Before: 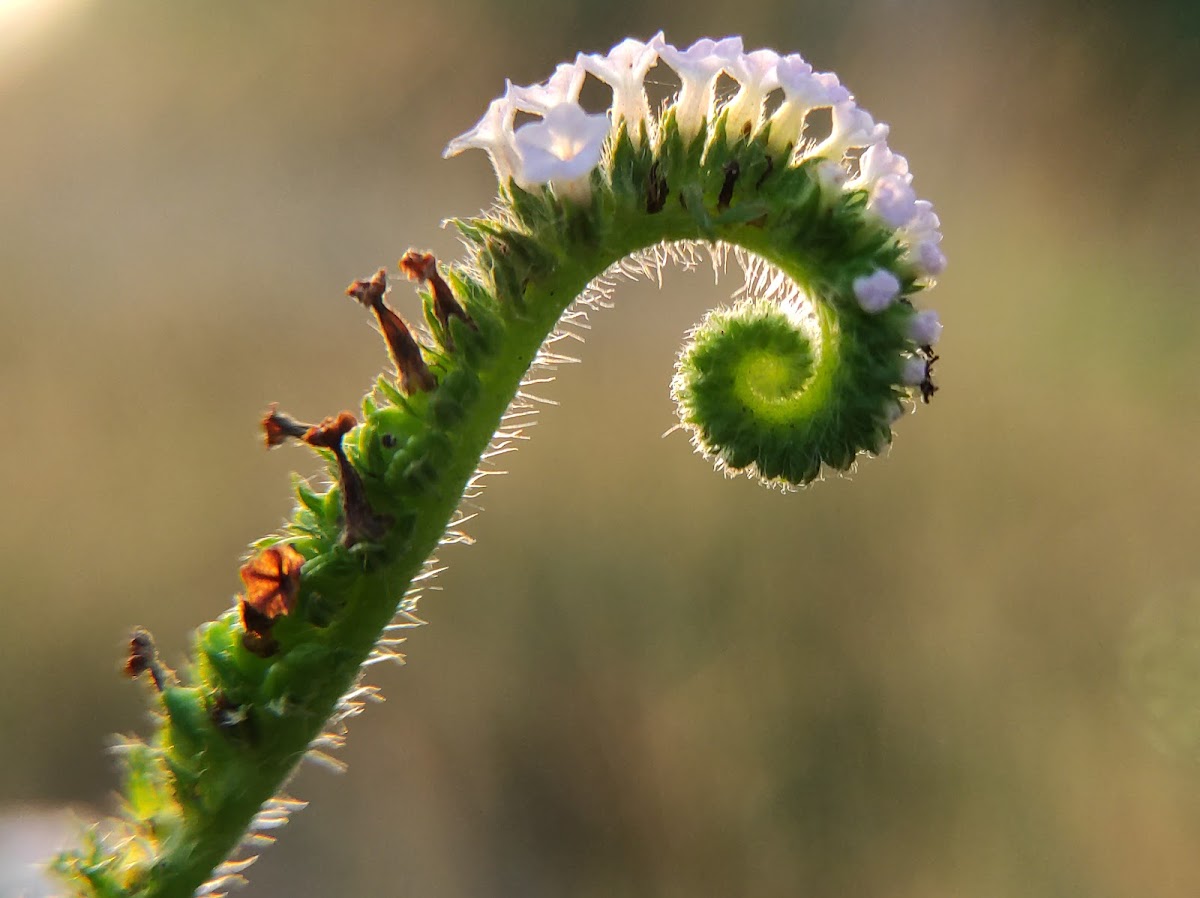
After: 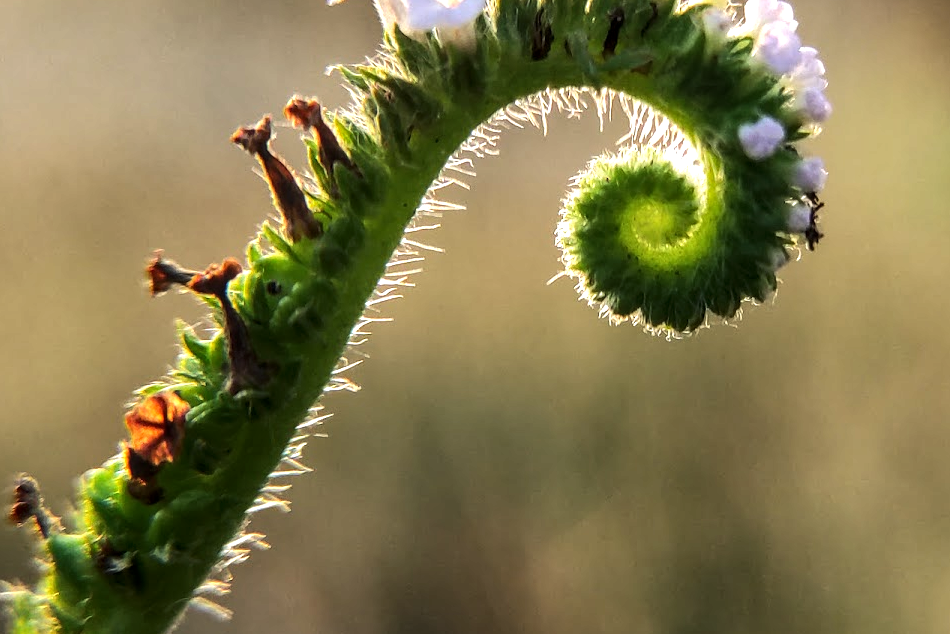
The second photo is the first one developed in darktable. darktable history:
tone equalizer: -8 EV -0.733 EV, -7 EV -0.697 EV, -6 EV -0.609 EV, -5 EV -0.368 EV, -3 EV 0.37 EV, -2 EV 0.6 EV, -1 EV 0.695 EV, +0 EV 0.773 EV, edges refinement/feathering 500, mask exposure compensation -1.57 EV, preserve details no
local contrast: on, module defaults
crop: left 9.628%, top 17.056%, right 11.175%, bottom 12.307%
